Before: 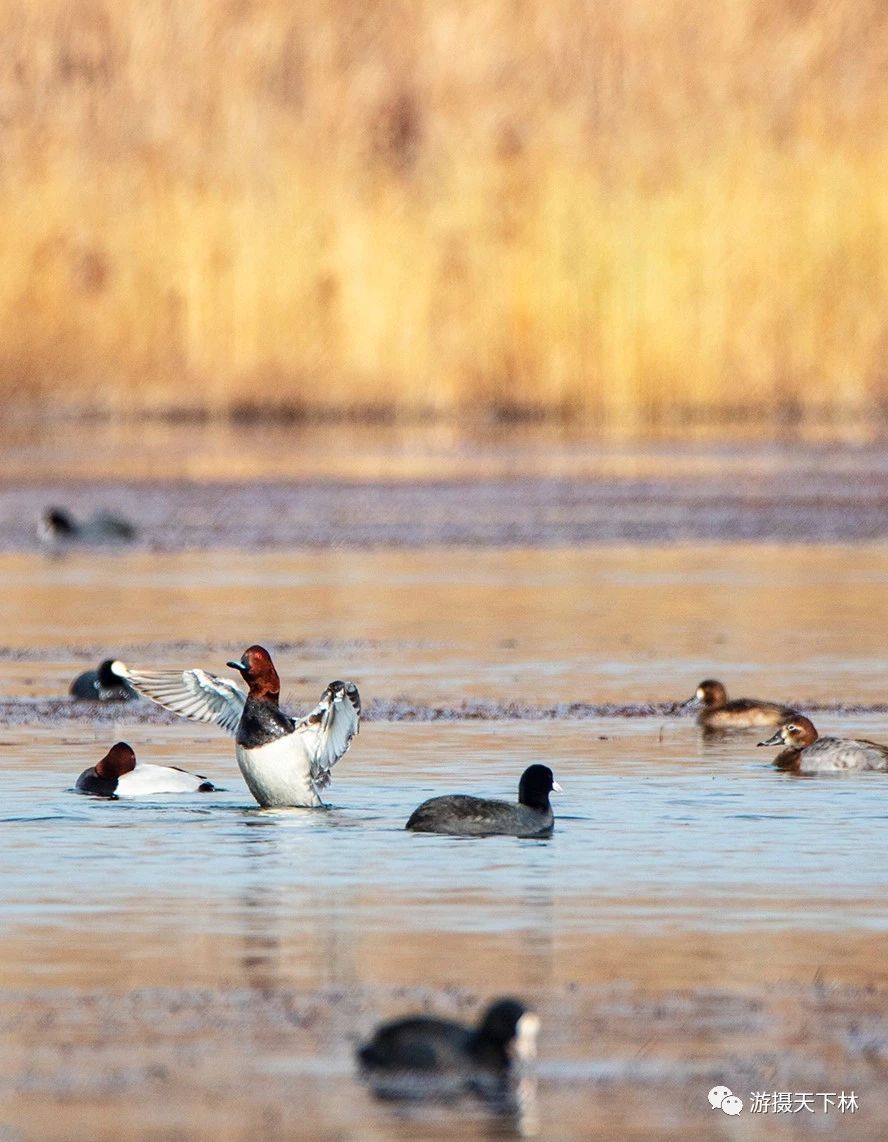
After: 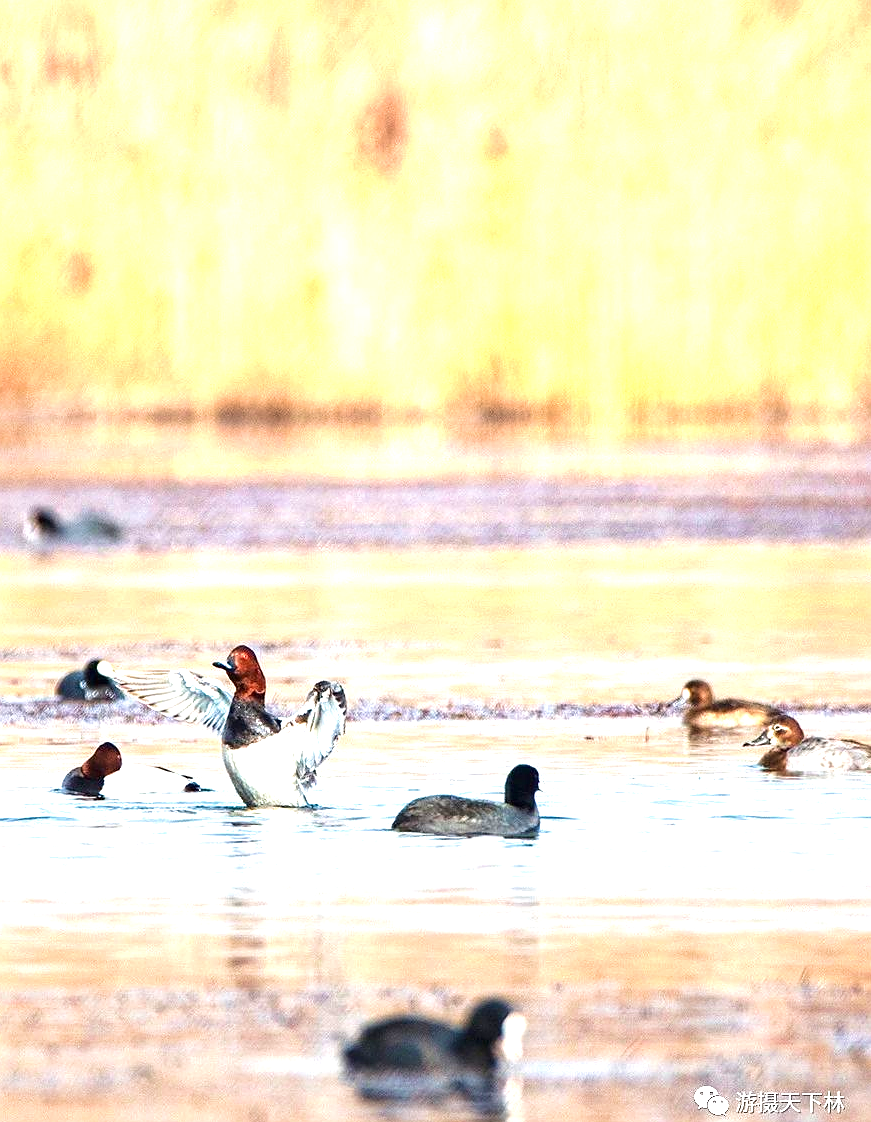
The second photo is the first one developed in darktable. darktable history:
crop: left 1.644%, right 0.266%, bottom 1.745%
sharpen: radius 1.019
tone equalizer: edges refinement/feathering 500, mask exposure compensation -1.57 EV, preserve details no
velvia: on, module defaults
exposure: black level correction 0, exposure 1.2 EV, compensate highlight preservation false
